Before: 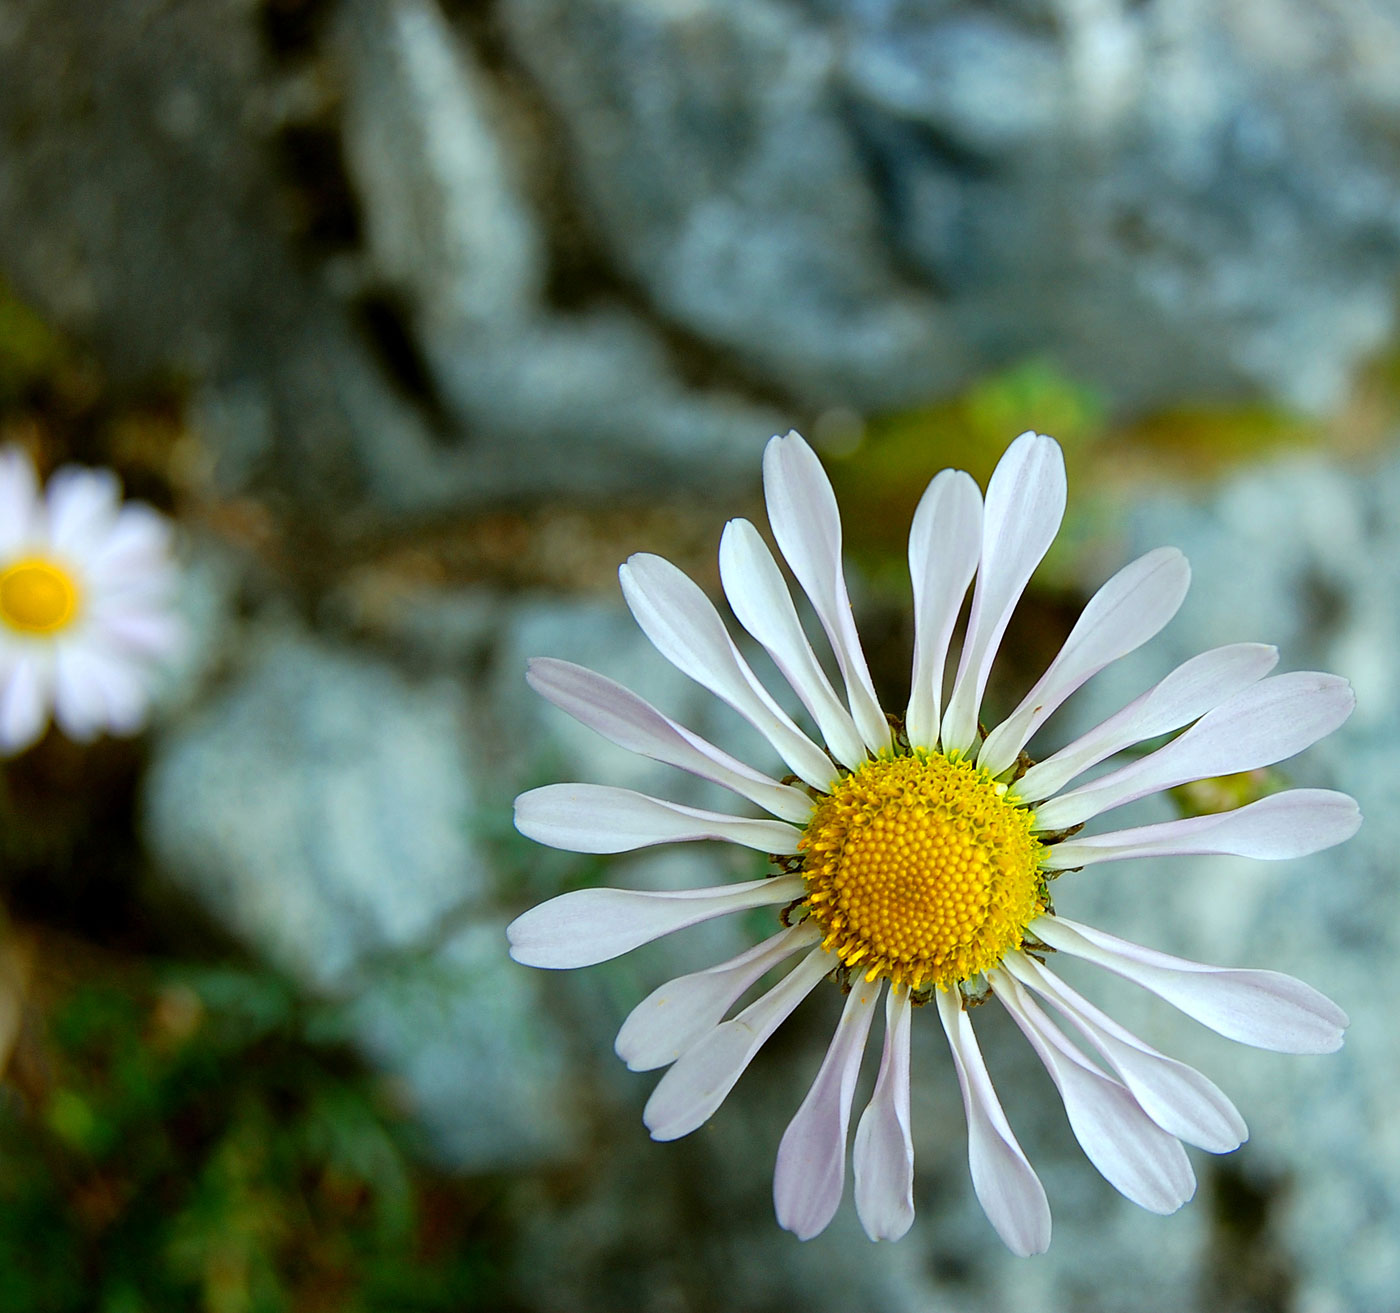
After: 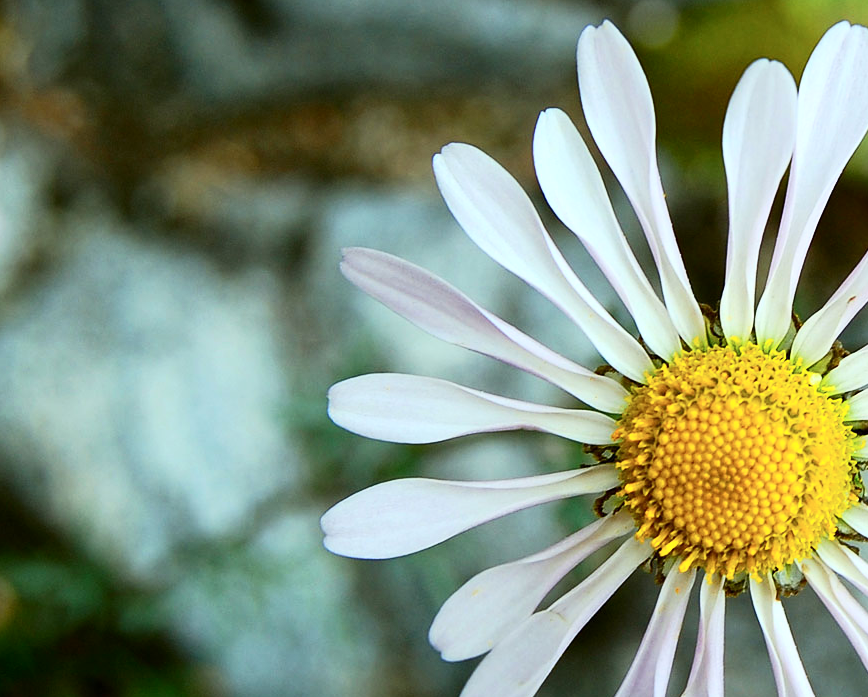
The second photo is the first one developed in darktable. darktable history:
contrast brightness saturation: contrast 0.24, brightness 0.09
crop: left 13.312%, top 31.28%, right 24.627%, bottom 15.582%
